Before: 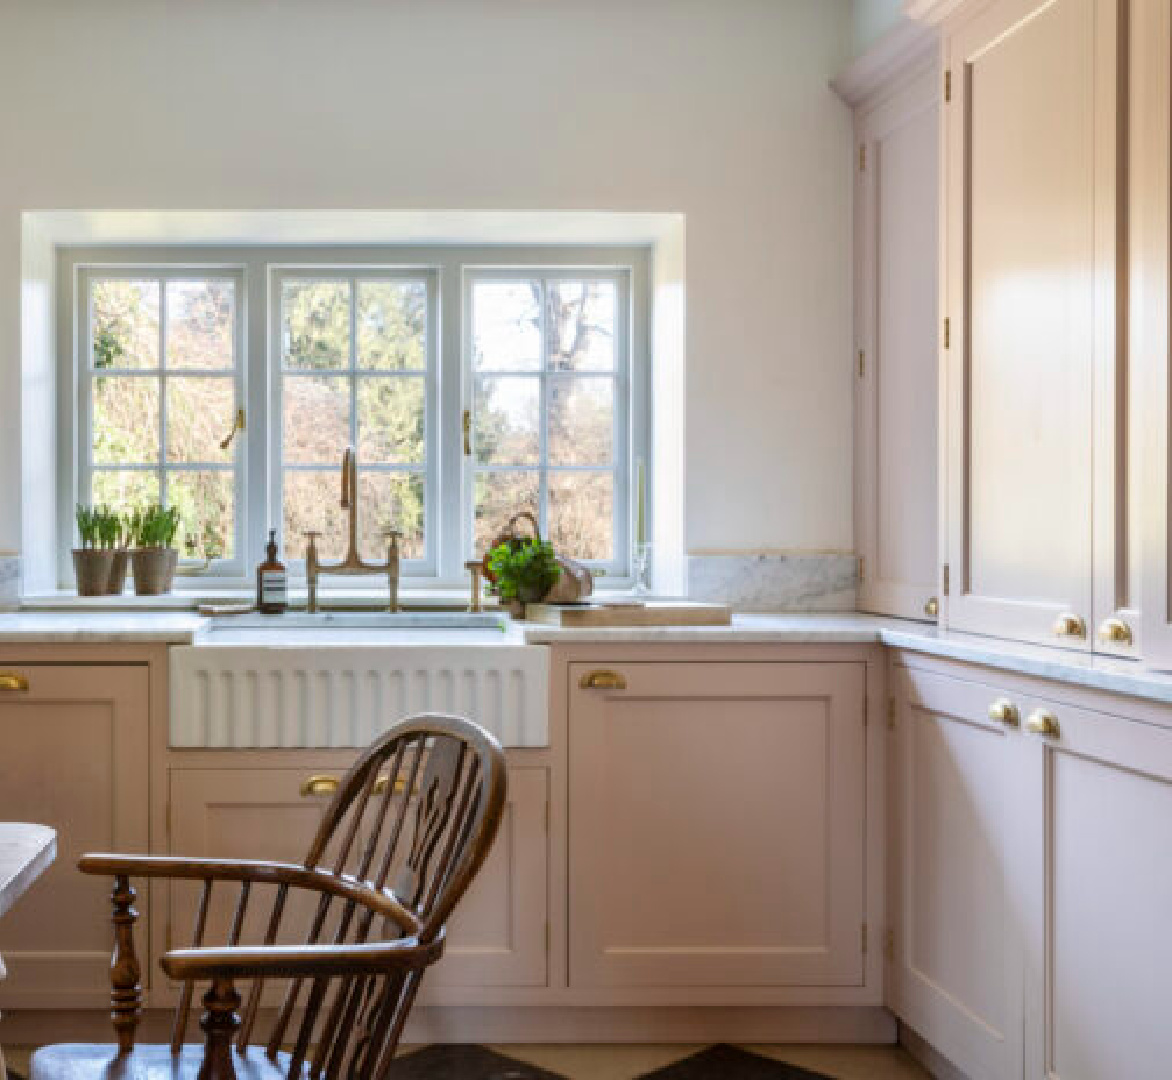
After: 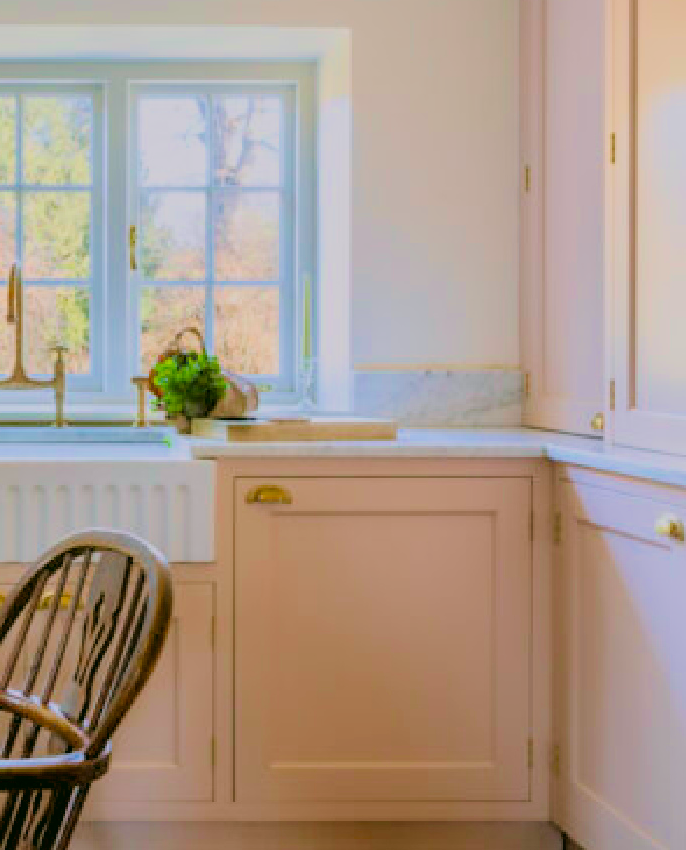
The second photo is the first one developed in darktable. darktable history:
crop and rotate: left 28.646%, top 17.228%, right 12.82%, bottom 4.013%
exposure: compensate highlight preservation false
color balance rgb: highlights gain › luminance 16.614%, highlights gain › chroma 2.851%, highlights gain › hue 260.7°, perceptual saturation grading › global saturation 36.559%
tone equalizer: -8 EV -0.724 EV, -7 EV -0.685 EV, -6 EV -0.637 EV, -5 EV -0.382 EV, -3 EV 0.389 EV, -2 EV 0.6 EV, -1 EV 0.687 EV, +0 EV 0.752 EV
color correction: highlights a* 4.19, highlights b* 4.91, shadows a* -7.87, shadows b* 4.57
velvia: on, module defaults
filmic rgb: middle gray luminance 2.72%, black relative exposure -9.91 EV, white relative exposure 7.01 EV, dynamic range scaling 9.71%, target black luminance 0%, hardness 3.18, latitude 44.07%, contrast 0.681, highlights saturation mix 5.29%, shadows ↔ highlights balance 13.13%, color science v6 (2022)
